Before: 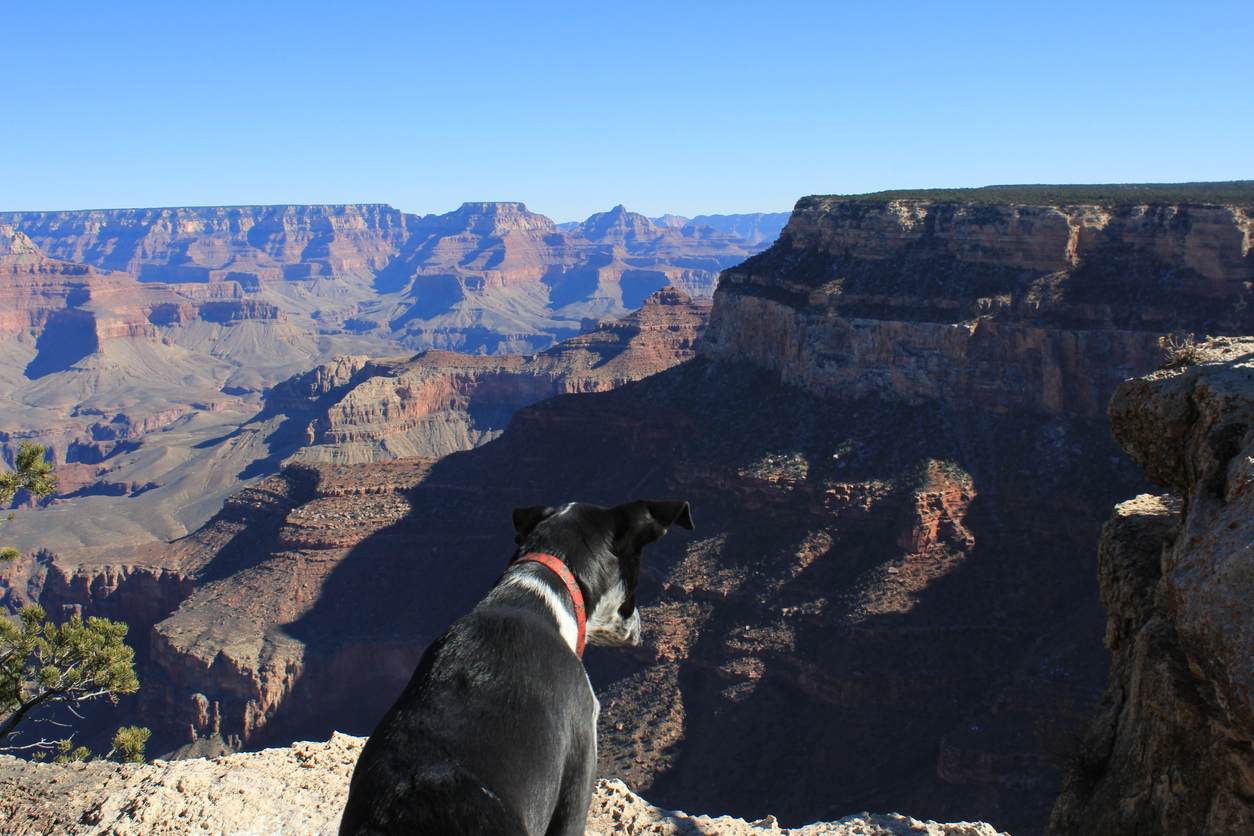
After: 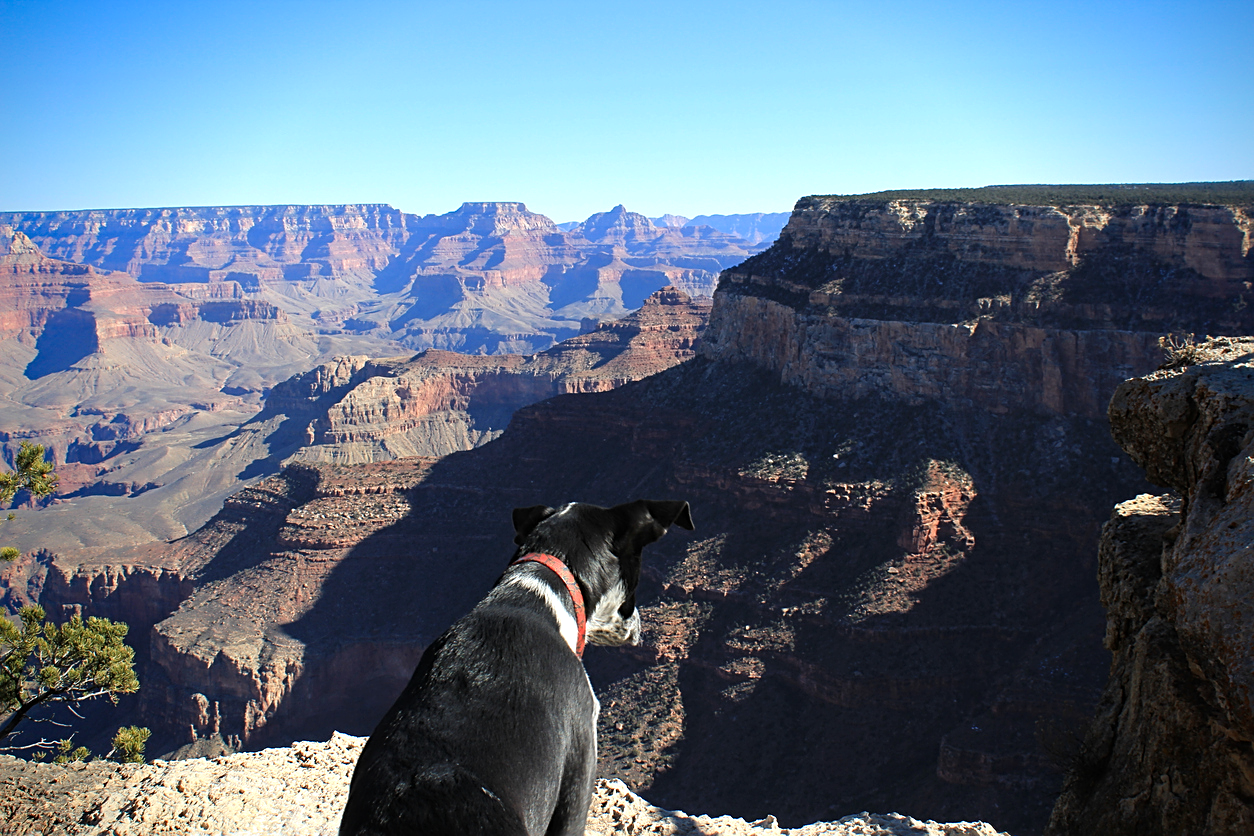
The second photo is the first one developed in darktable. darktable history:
tone equalizer: -8 EV -0.43 EV, -7 EV -0.374 EV, -6 EV -0.371 EV, -5 EV -0.261 EV, -3 EV 0.198 EV, -2 EV 0.323 EV, -1 EV 0.388 EV, +0 EV 0.443 EV
contrast equalizer: octaves 7, y [[0.5, 0.501, 0.532, 0.538, 0.54, 0.541], [0.5 ×6], [0.5 ×6], [0 ×6], [0 ×6]], mix 0.296
sharpen: on, module defaults
vignetting: fall-off start 71.55%, saturation 0.369
